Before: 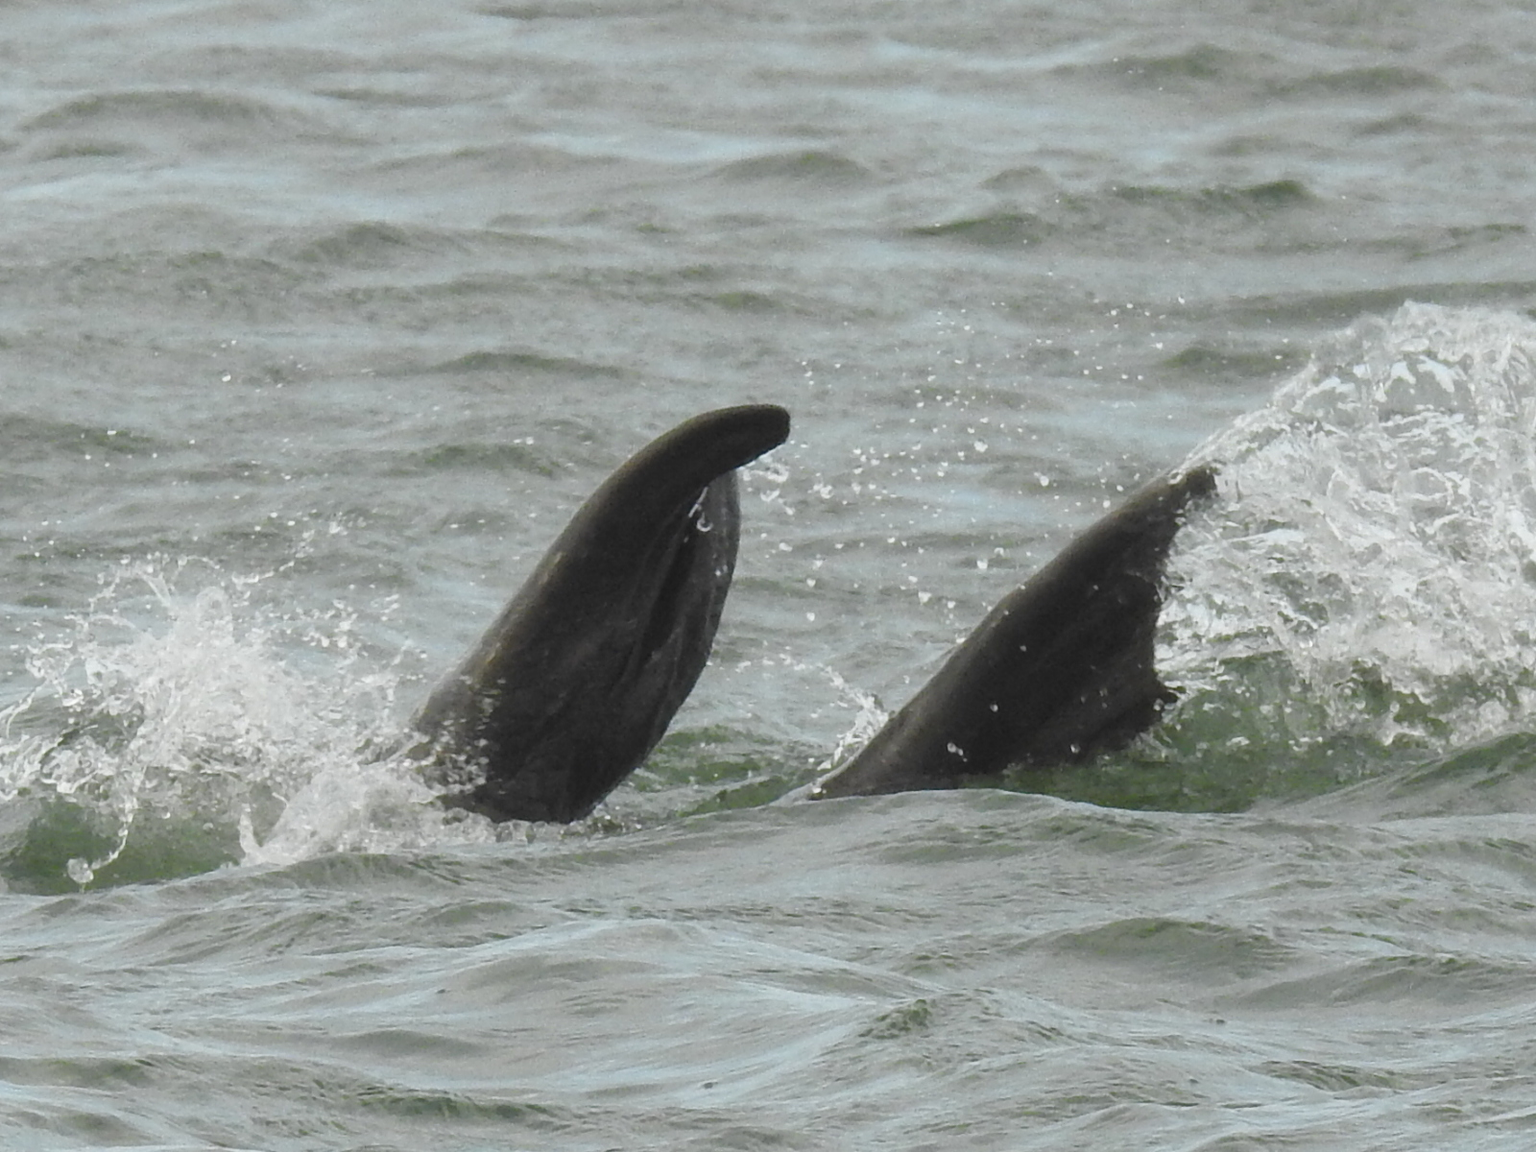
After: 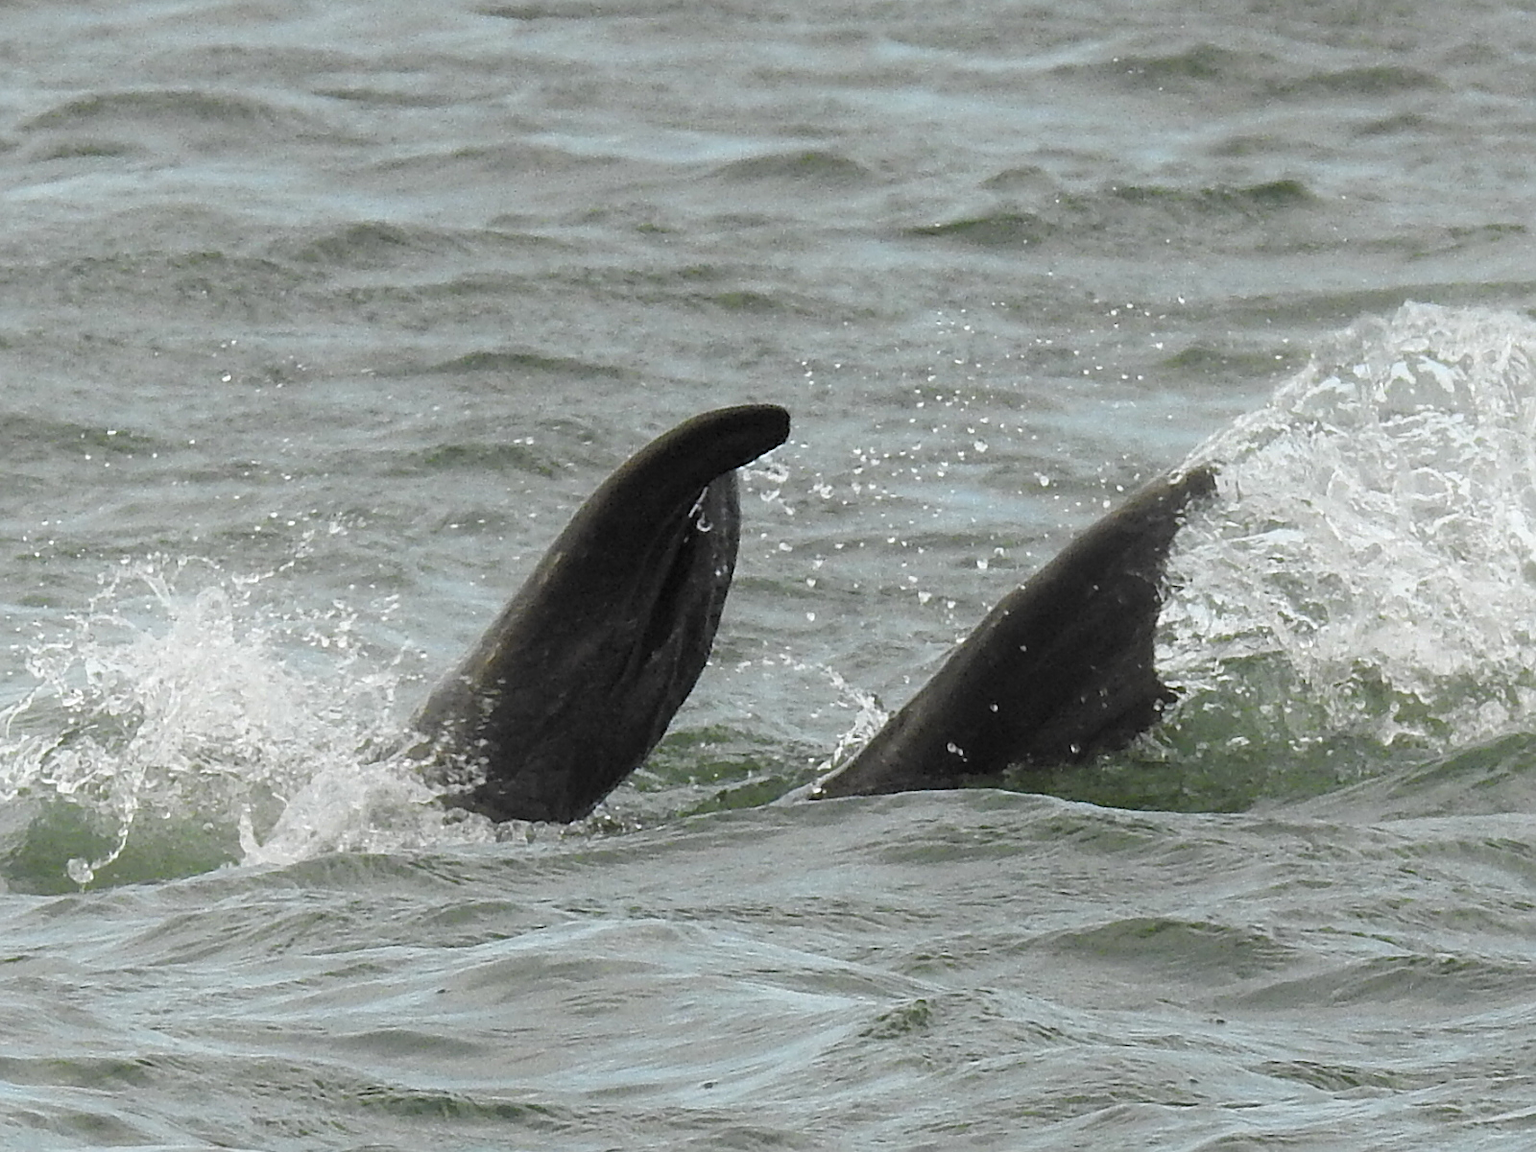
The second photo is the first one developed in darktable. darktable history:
sharpen: on, module defaults
haze removal: compatibility mode true, adaptive false
bloom: size 40%
levels: mode automatic, black 0.023%, white 99.97%, levels [0.062, 0.494, 0.925]
